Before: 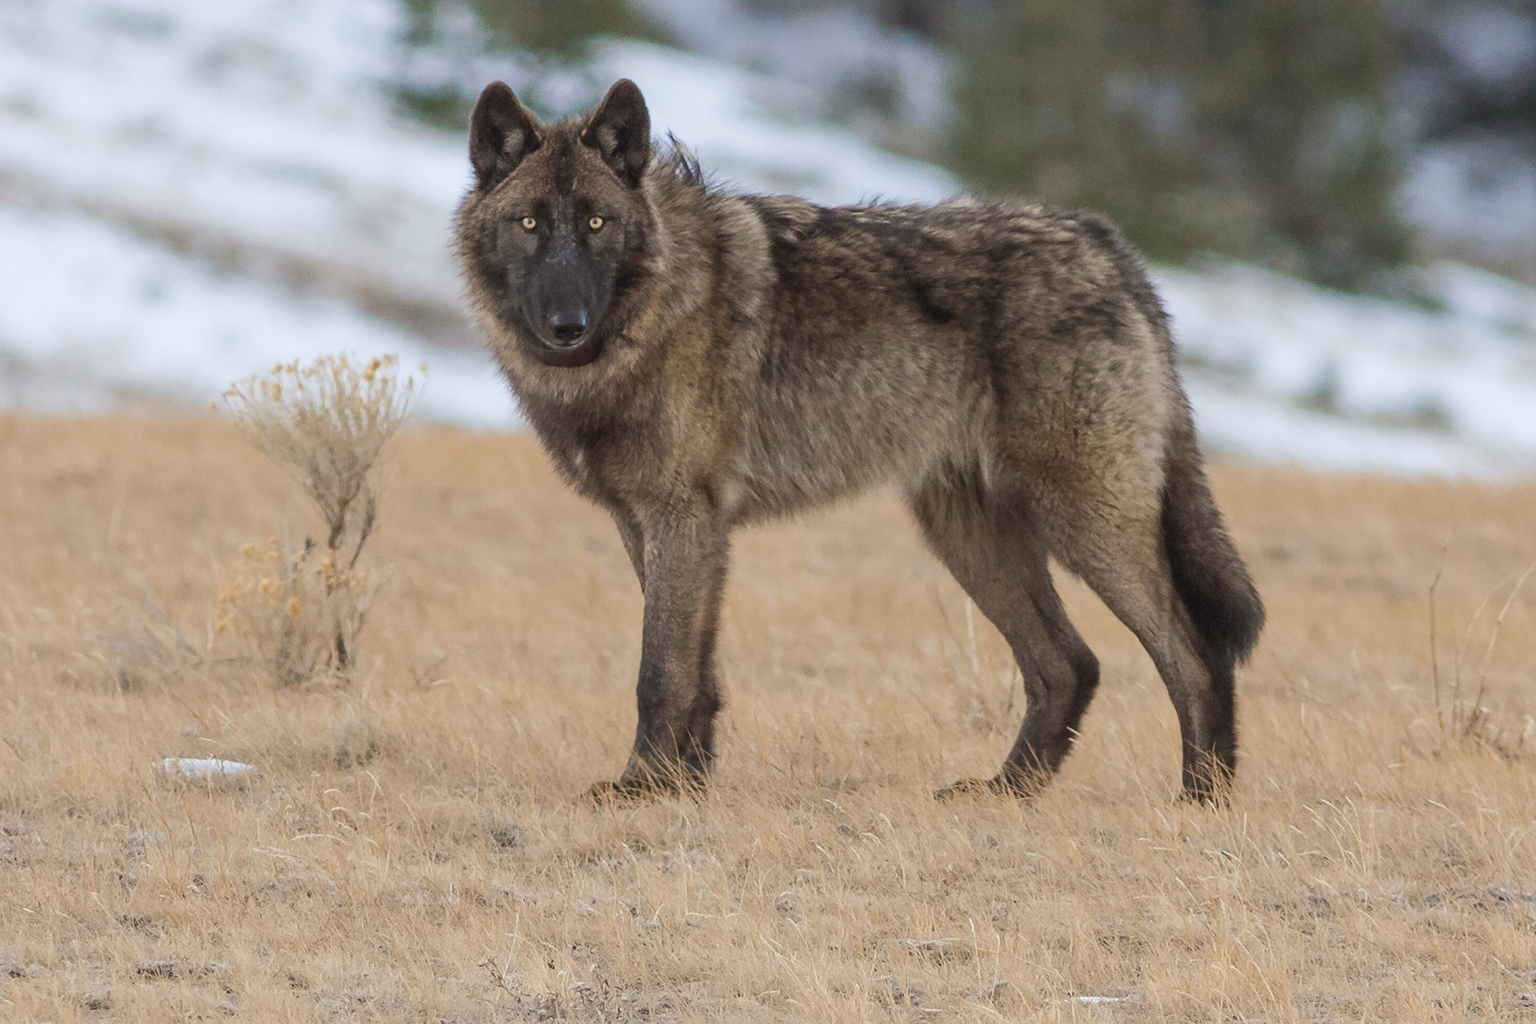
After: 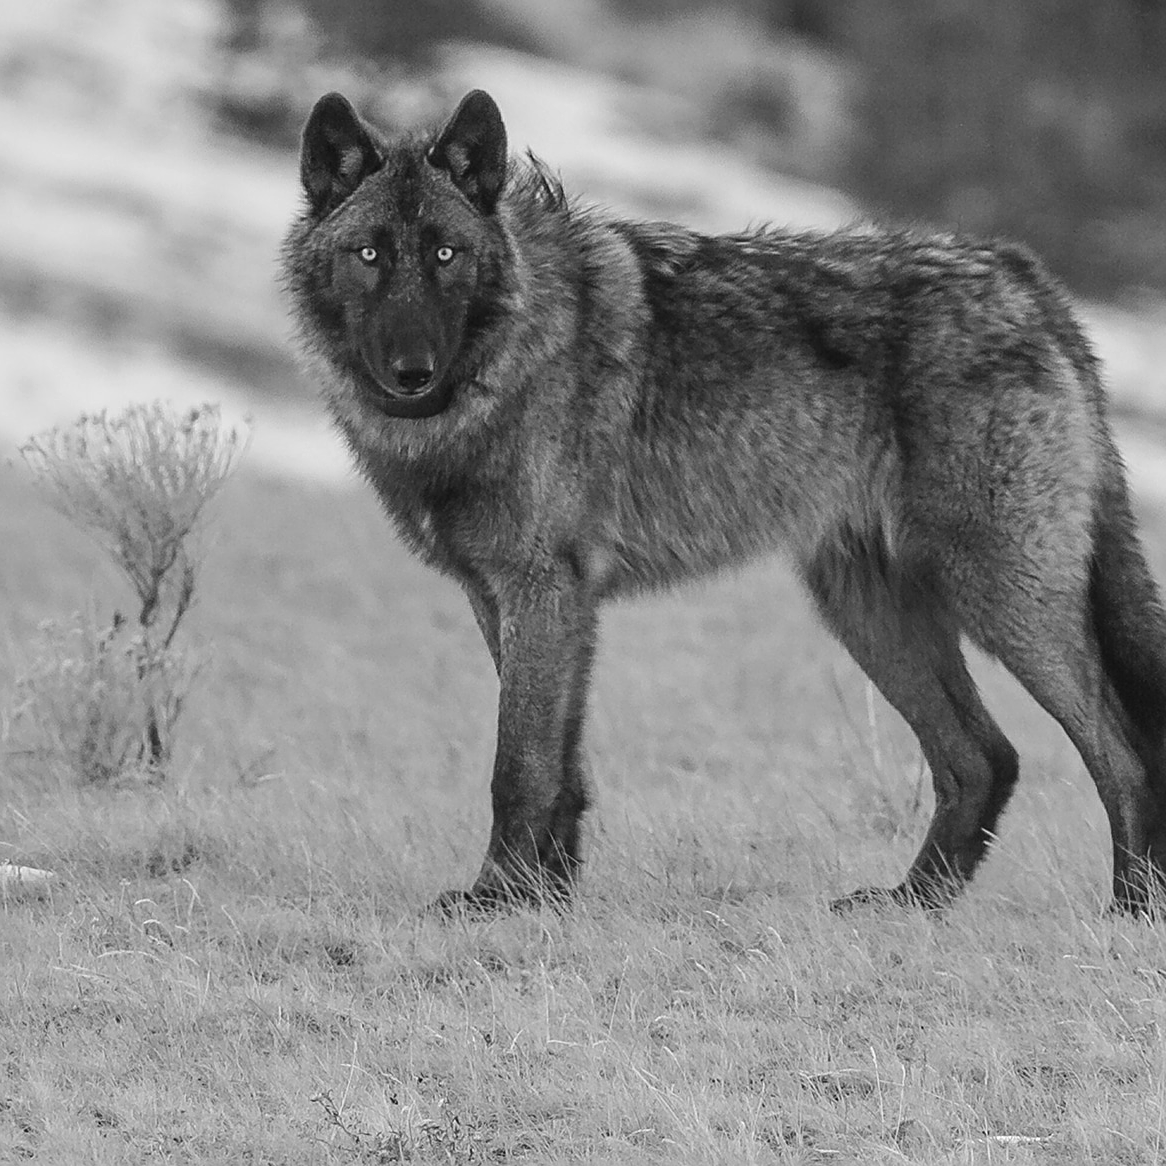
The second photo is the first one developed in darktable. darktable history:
crop and rotate: left 13.409%, right 19.924%
exposure: black level correction -0.015, exposure -0.5 EV, compensate highlight preservation false
local contrast: highlights 25%, shadows 75%, midtone range 0.75
monochrome: a 16.06, b 15.48, size 1
white balance: red 1.467, blue 0.684
contrast brightness saturation: saturation -0.05
sharpen: on, module defaults
